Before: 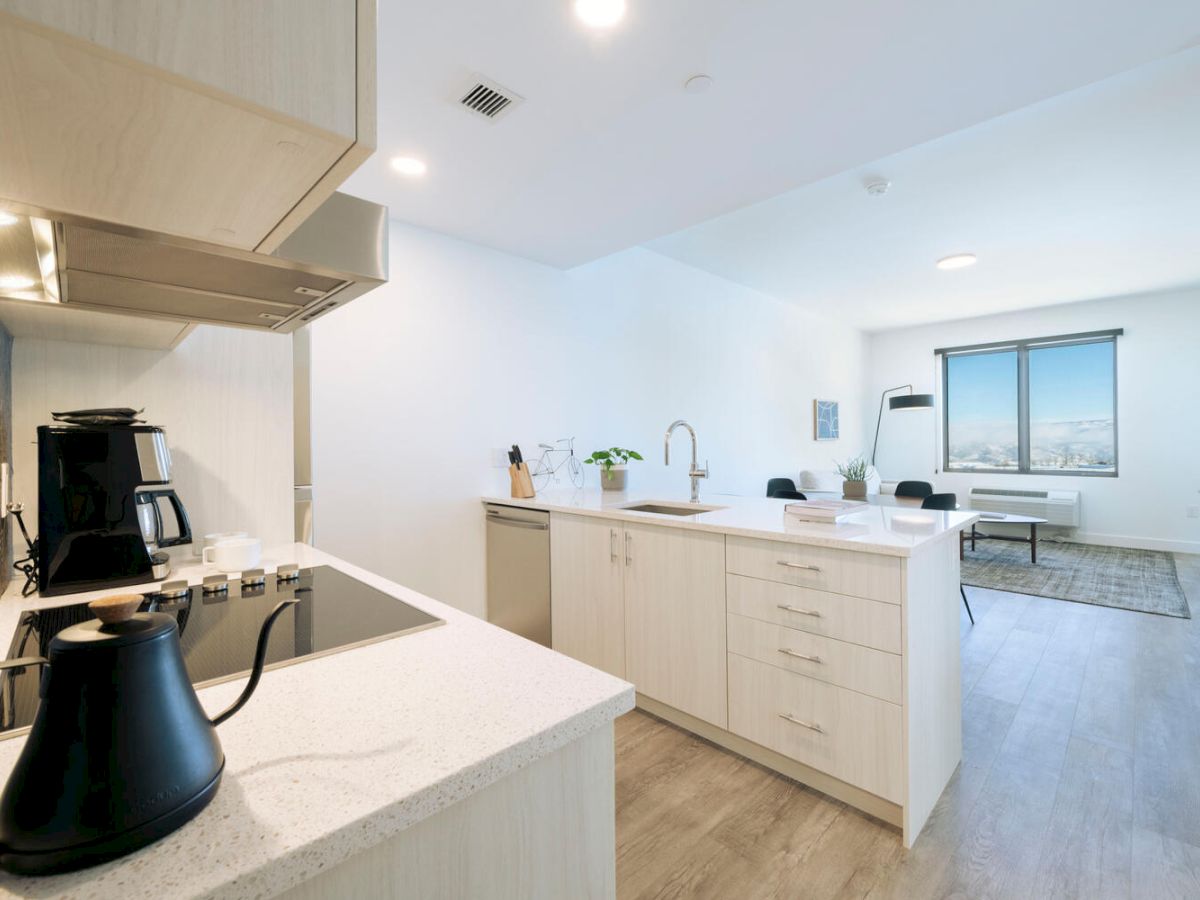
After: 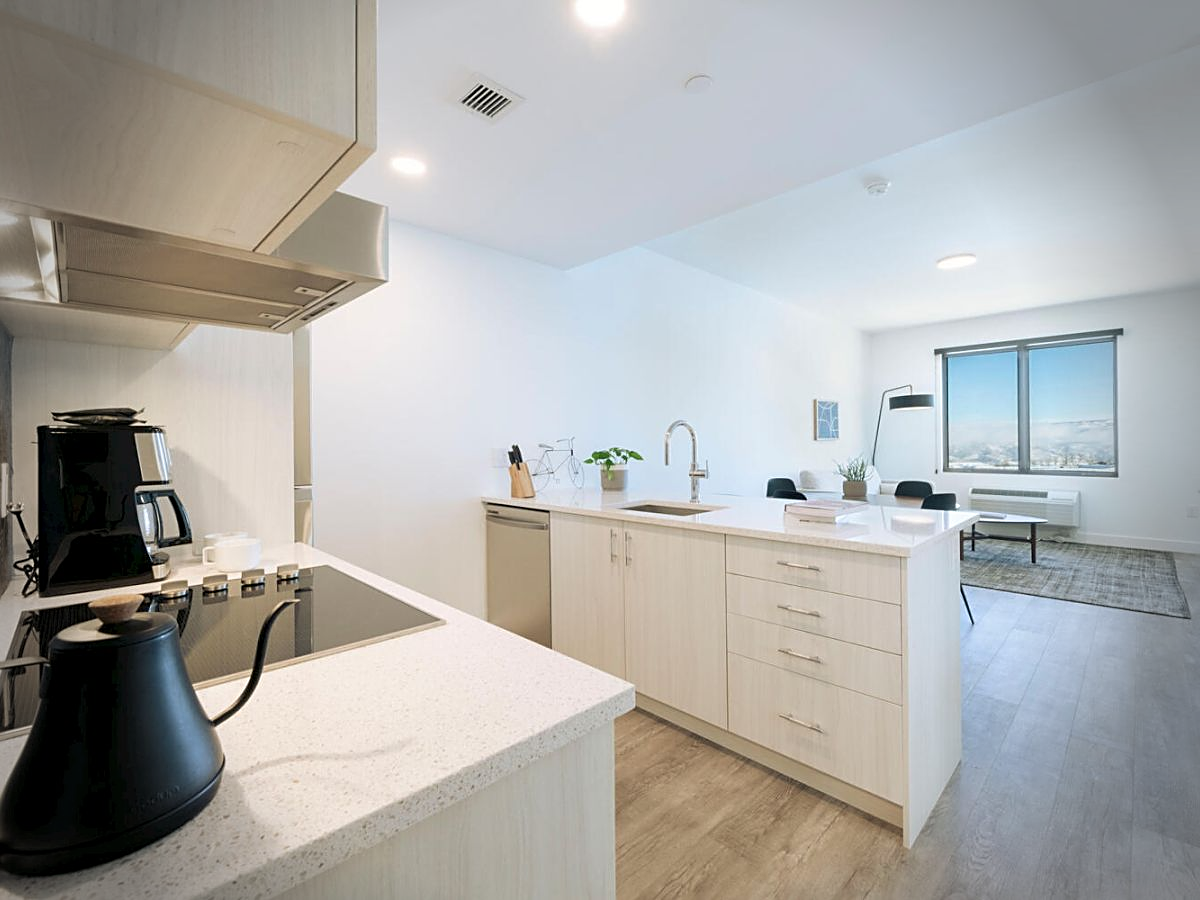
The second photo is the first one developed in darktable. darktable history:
sharpen: amount 0.49
vignetting: fall-off start 77.4%, fall-off radius 28.47%, width/height ratio 0.973
